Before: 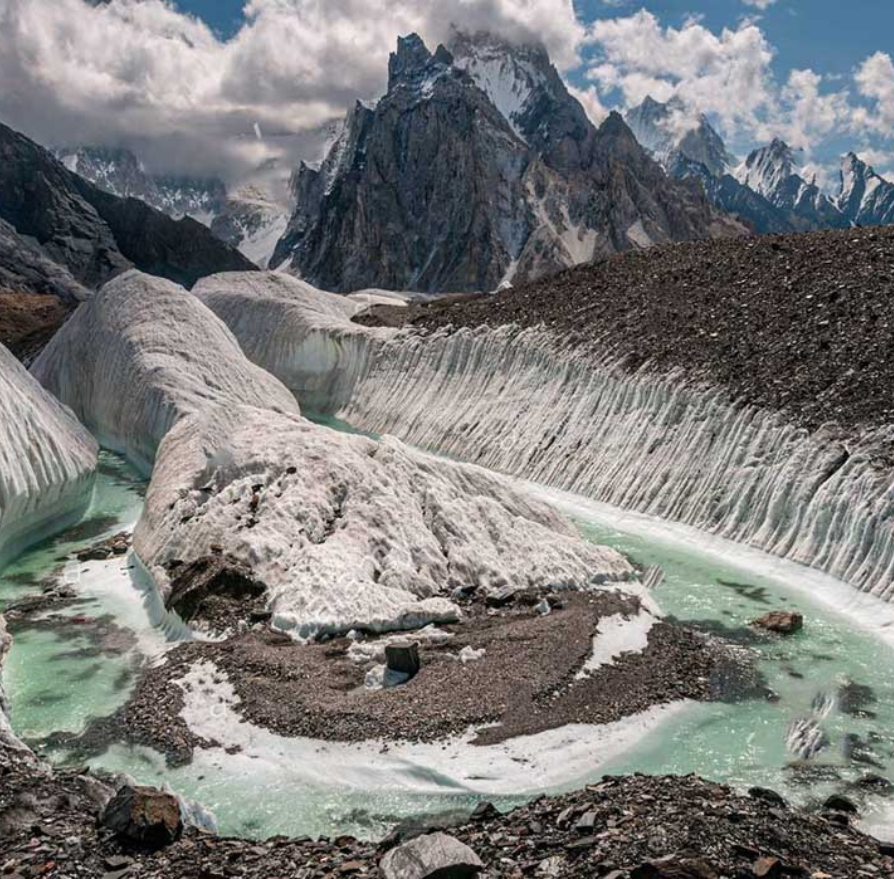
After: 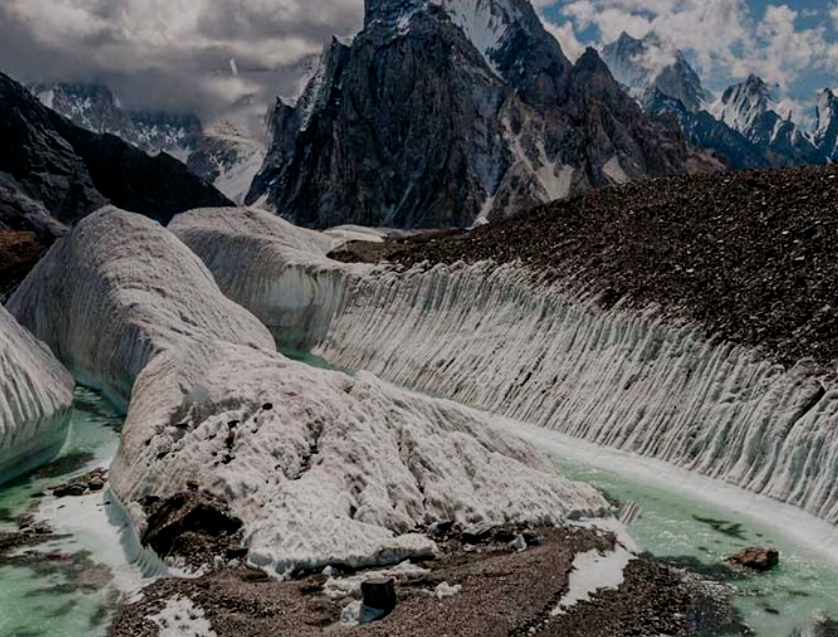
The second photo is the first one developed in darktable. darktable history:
filmic rgb: middle gray luminance 29%, black relative exposure -10.3 EV, white relative exposure 5.5 EV, threshold 6 EV, target black luminance 0%, hardness 3.95, latitude 2.04%, contrast 1.132, highlights saturation mix 5%, shadows ↔ highlights balance 15.11%, preserve chrominance no, color science v3 (2019), use custom middle-gray values true, iterations of high-quality reconstruction 0, enable highlight reconstruction true
crop: left 2.737%, top 7.287%, right 3.421%, bottom 20.179%
white balance: emerald 1
